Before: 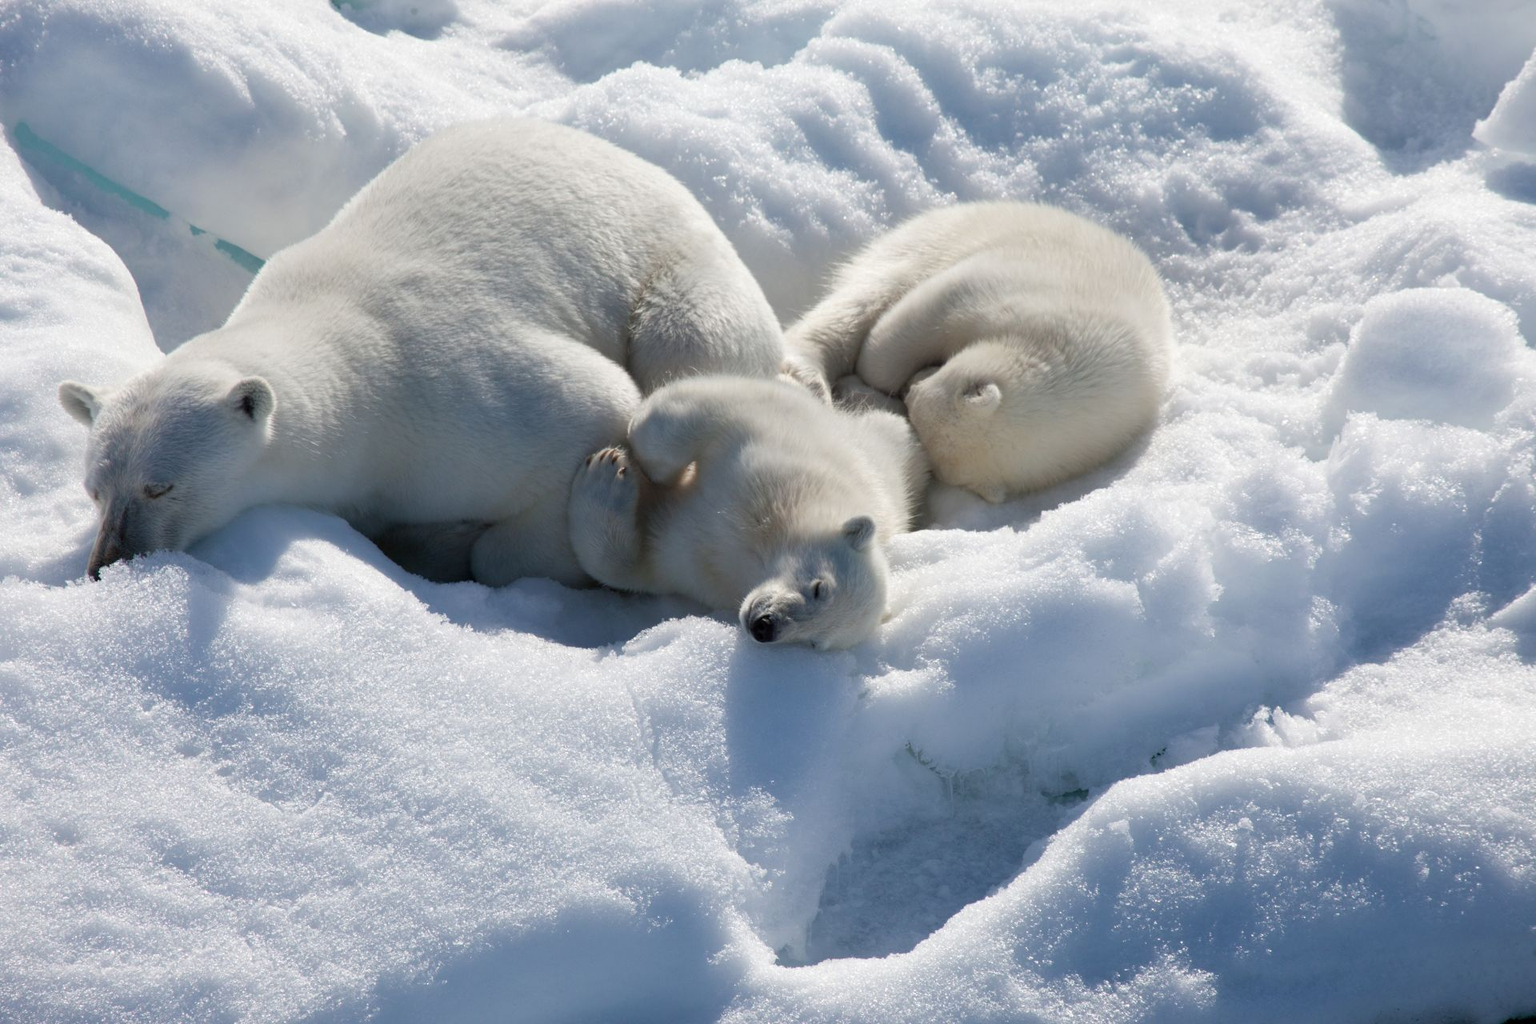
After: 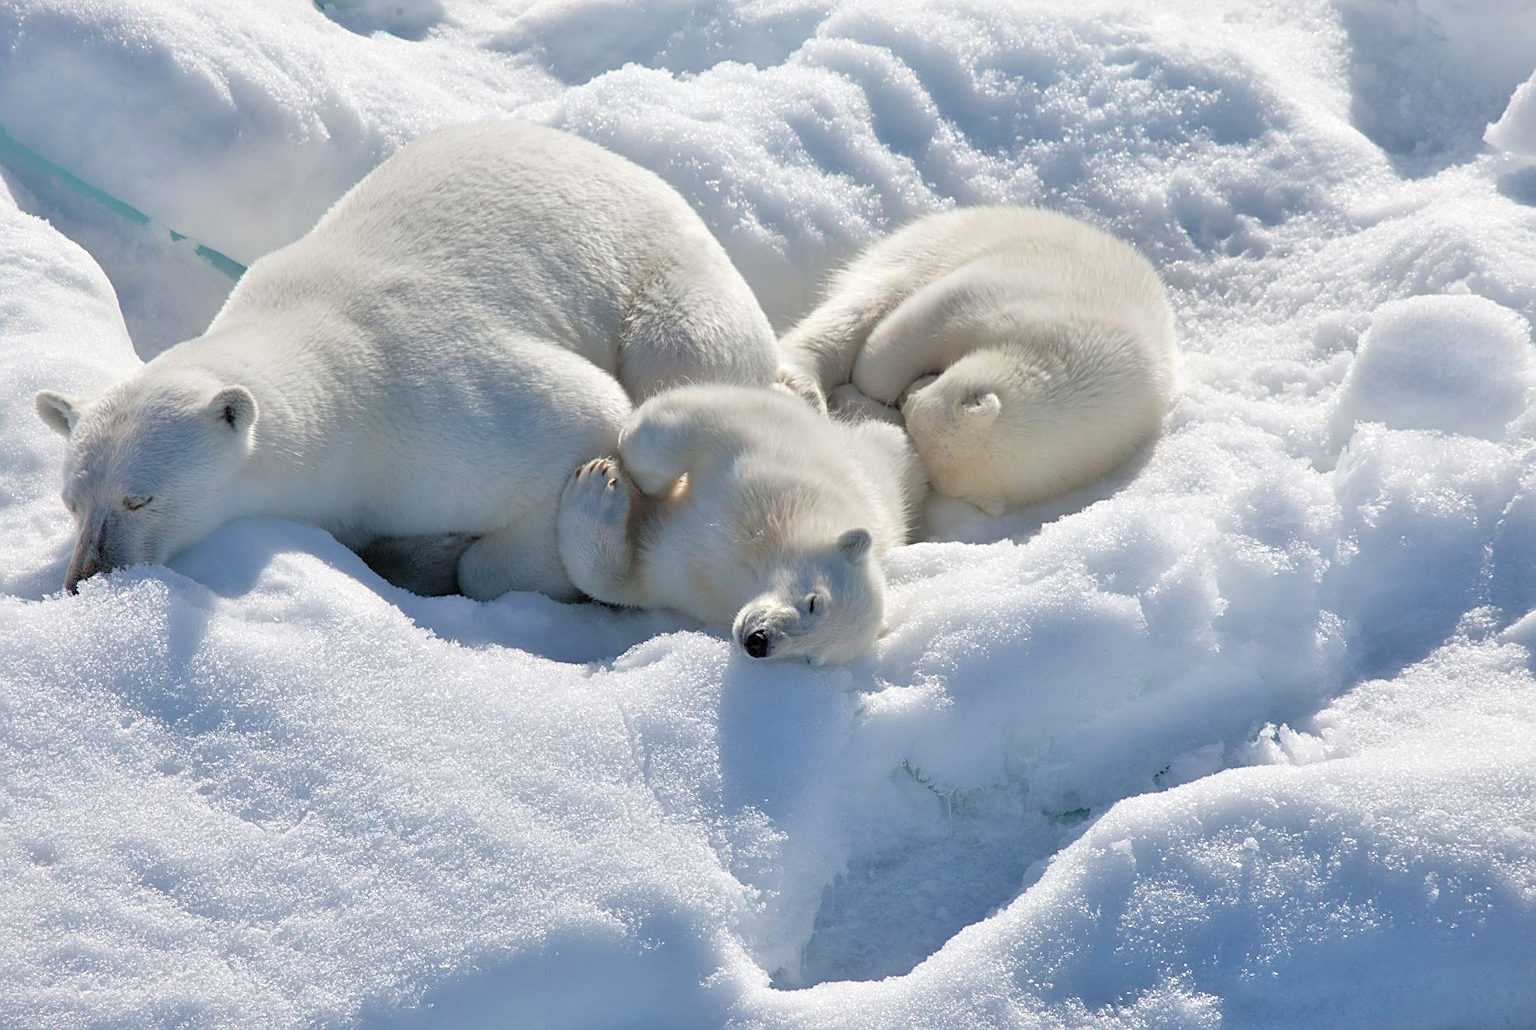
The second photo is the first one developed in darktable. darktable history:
sharpen: on, module defaults
tone equalizer: -7 EV 0.158 EV, -6 EV 0.619 EV, -5 EV 1.13 EV, -4 EV 1.32 EV, -3 EV 1.15 EV, -2 EV 0.6 EV, -1 EV 0.157 EV, mask exposure compensation -0.498 EV
crop and rotate: left 1.57%, right 0.764%, bottom 1.671%
